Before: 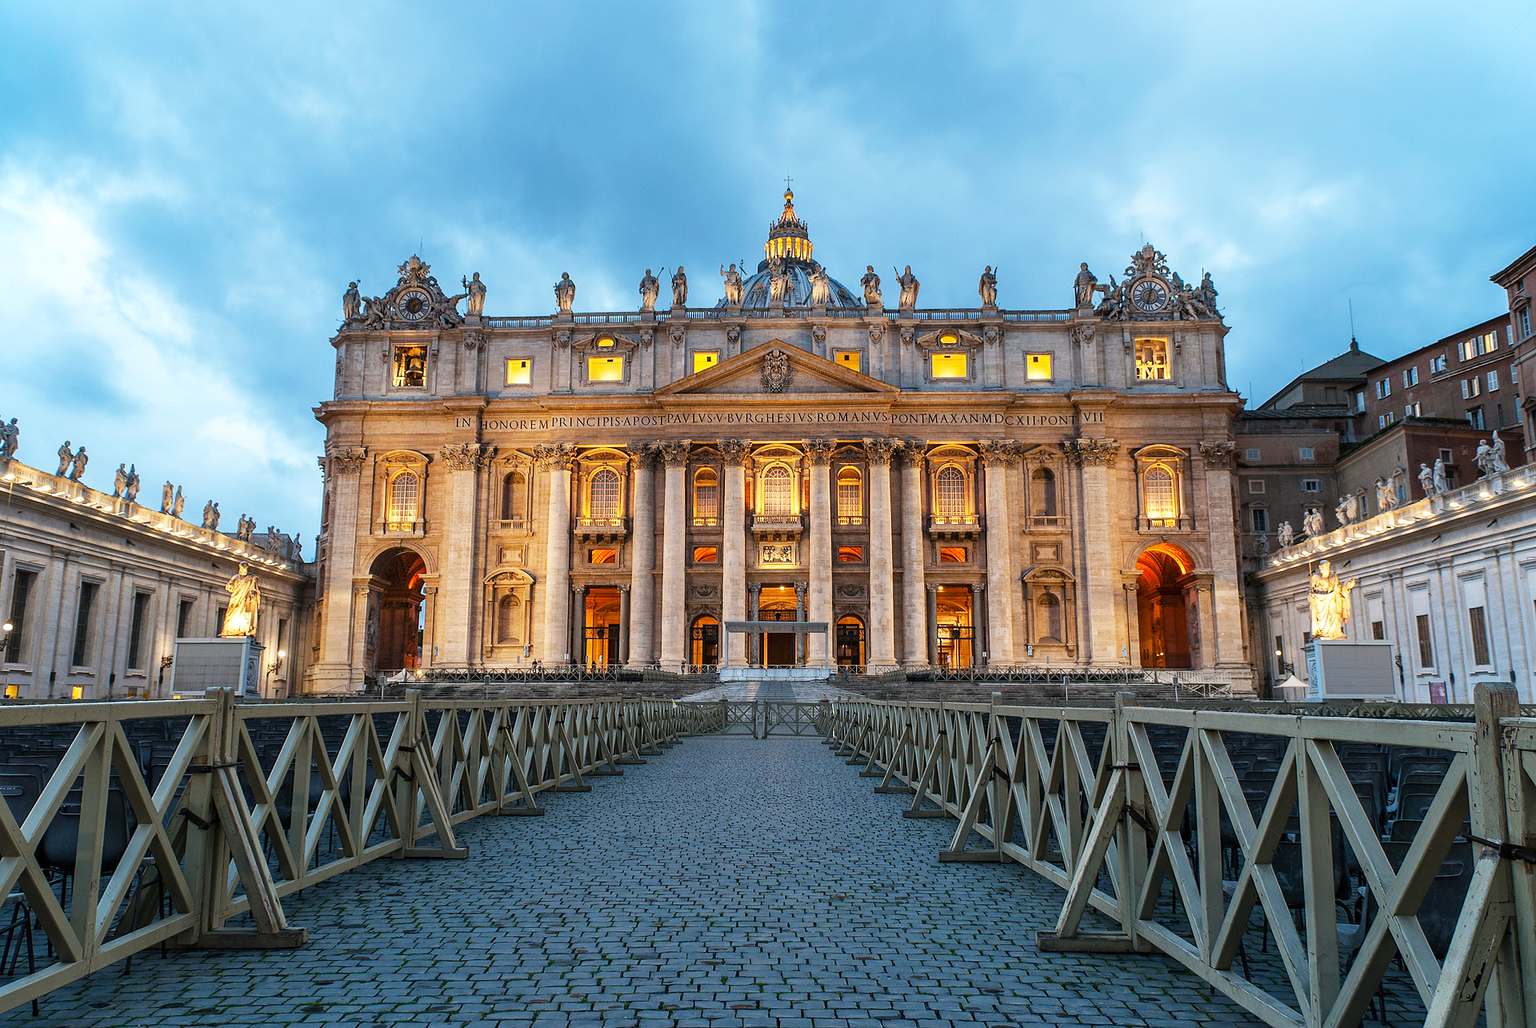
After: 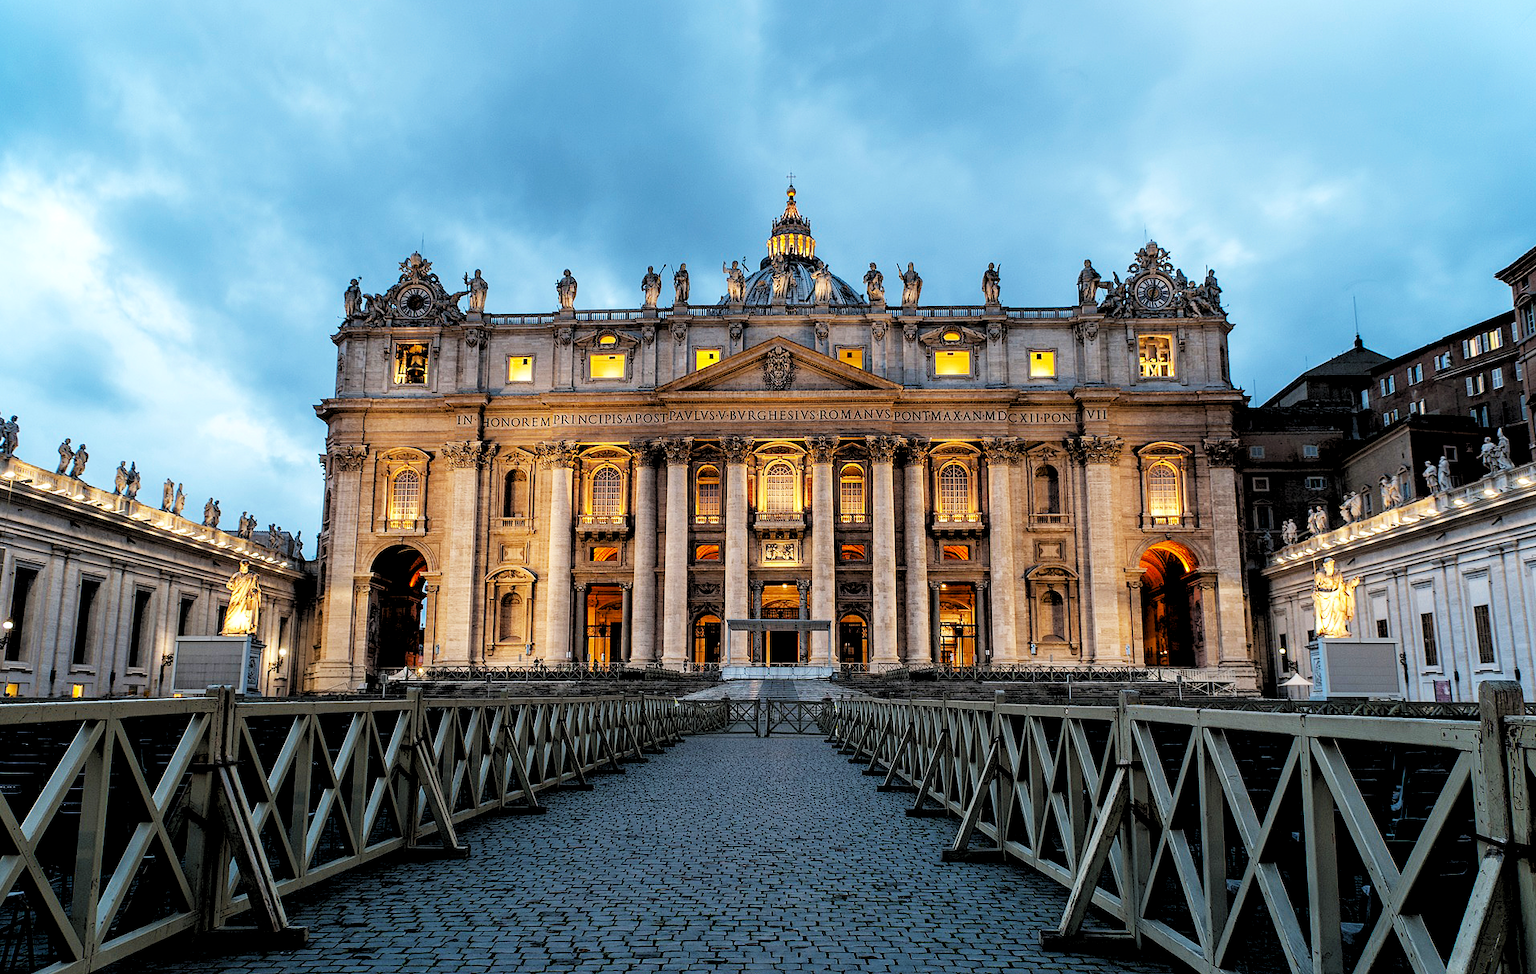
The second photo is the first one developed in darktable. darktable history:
crop: top 0.448%, right 0.264%, bottom 5.045%
exposure: black level correction 0.001, exposure -0.125 EV, compensate exposure bias true, compensate highlight preservation false
rgb levels: levels [[0.034, 0.472, 0.904], [0, 0.5, 1], [0, 0.5, 1]]
